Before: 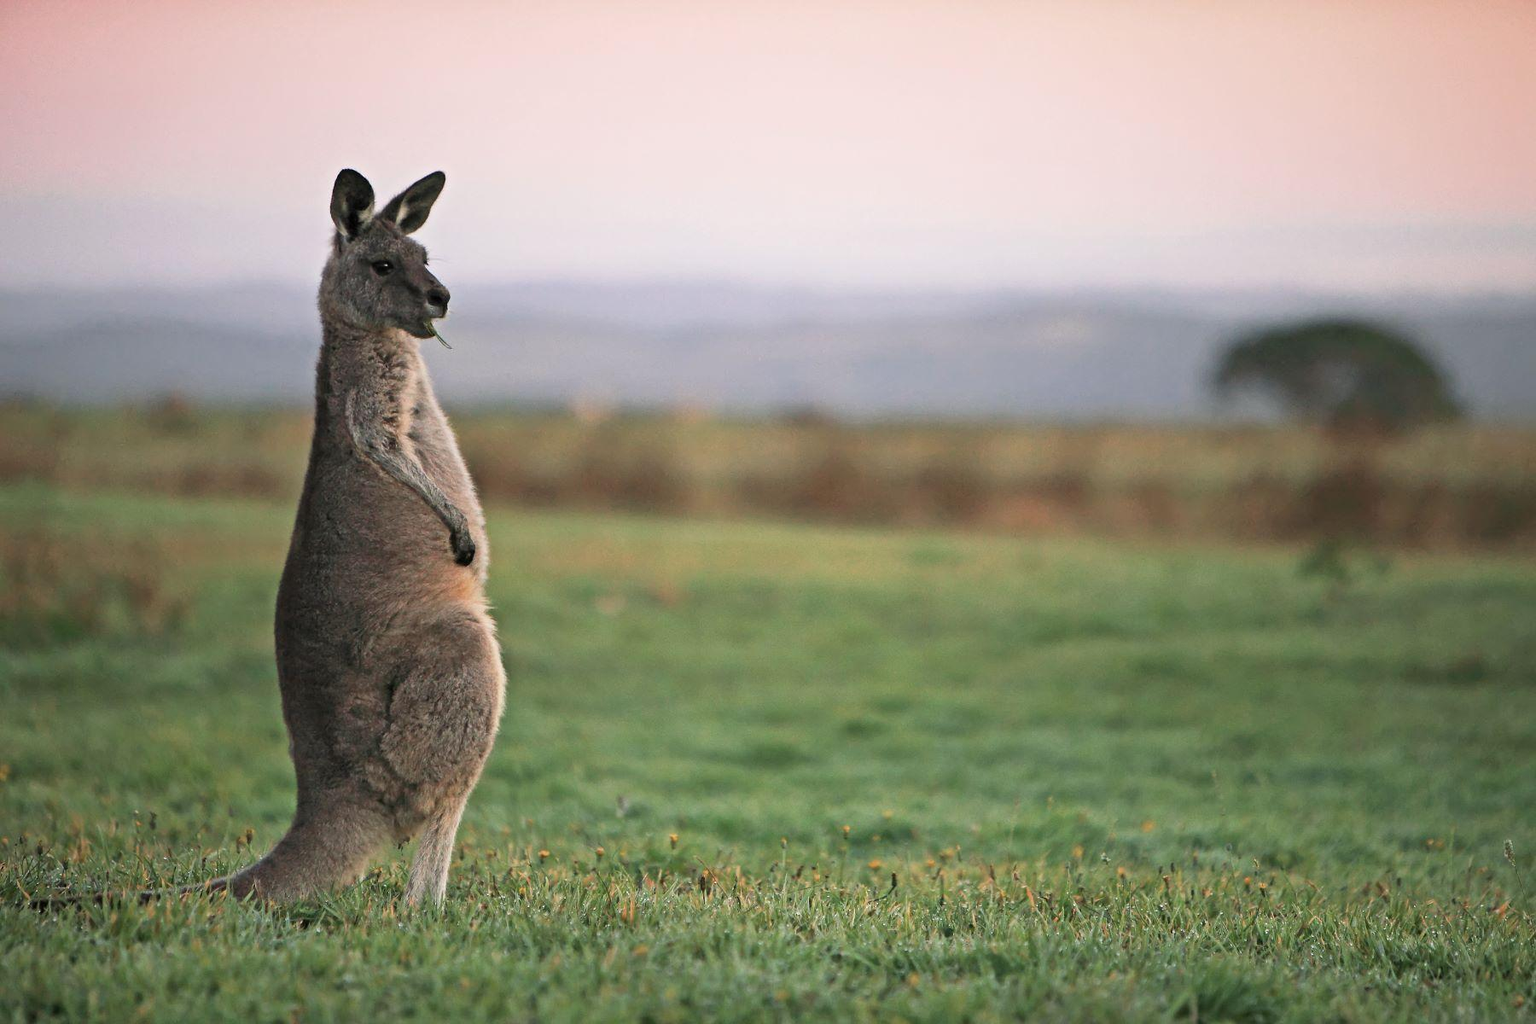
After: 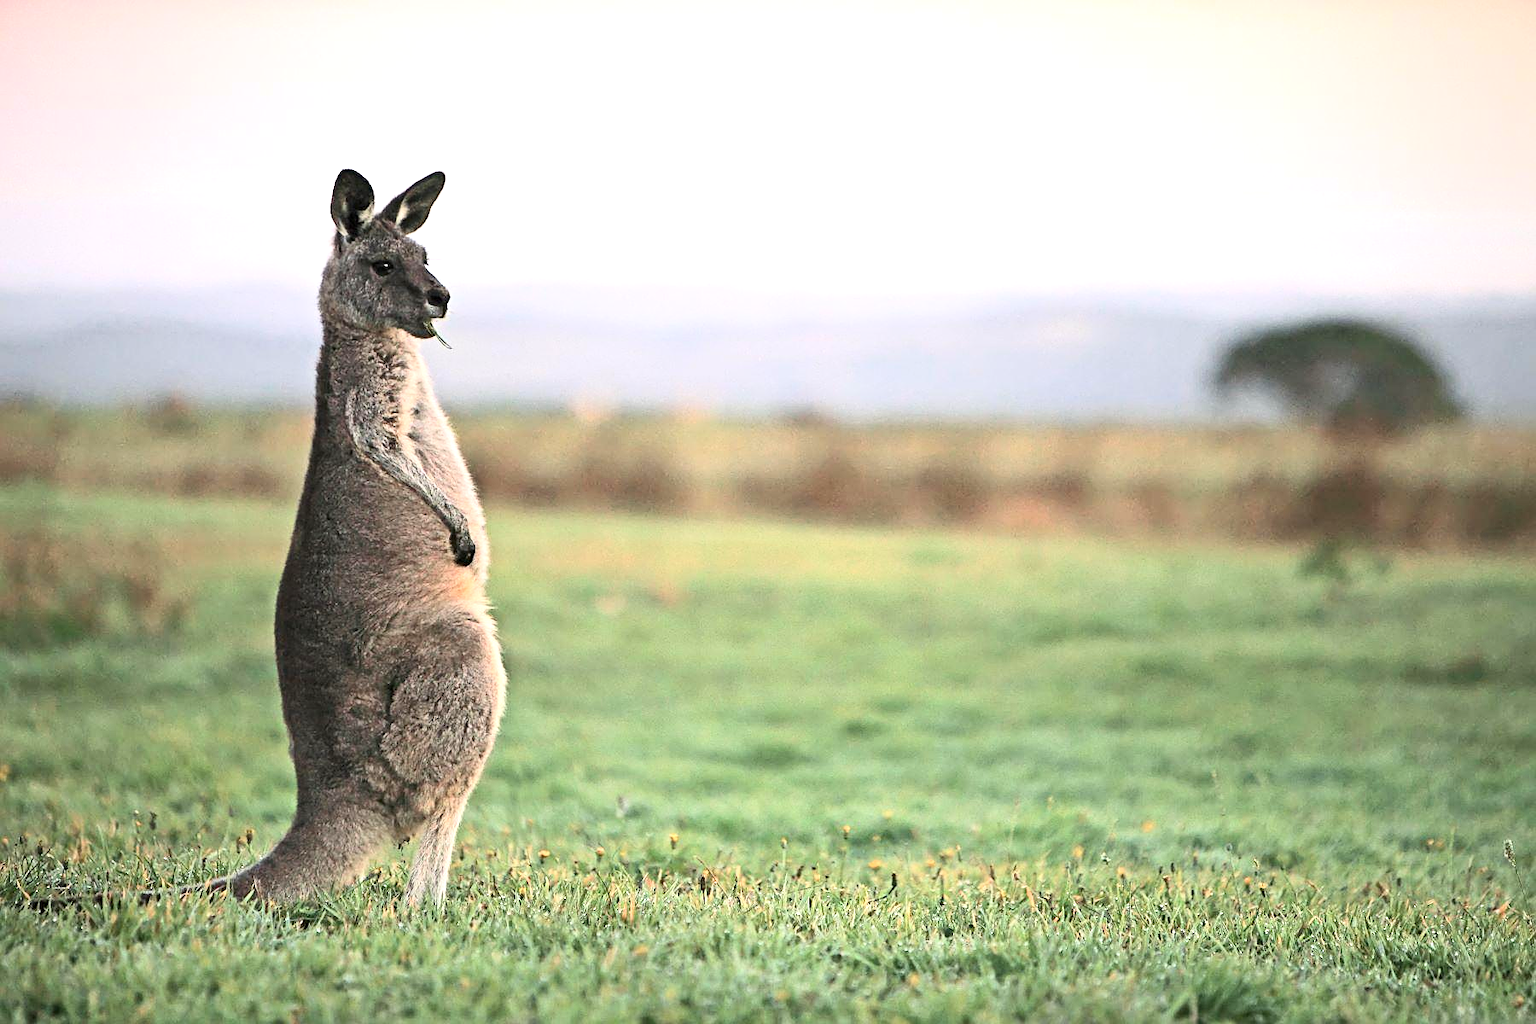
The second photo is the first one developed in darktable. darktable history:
sharpen: on, module defaults
exposure: exposure 0.766 EV, compensate highlight preservation false
contrast brightness saturation: contrast 0.24, brightness 0.09
